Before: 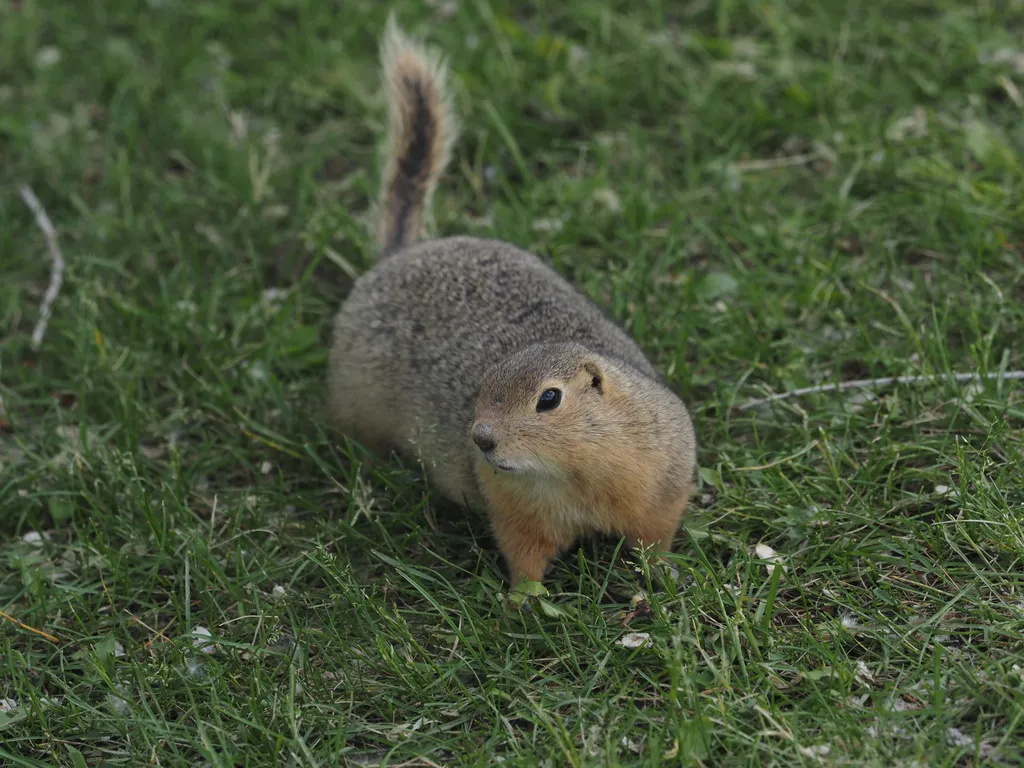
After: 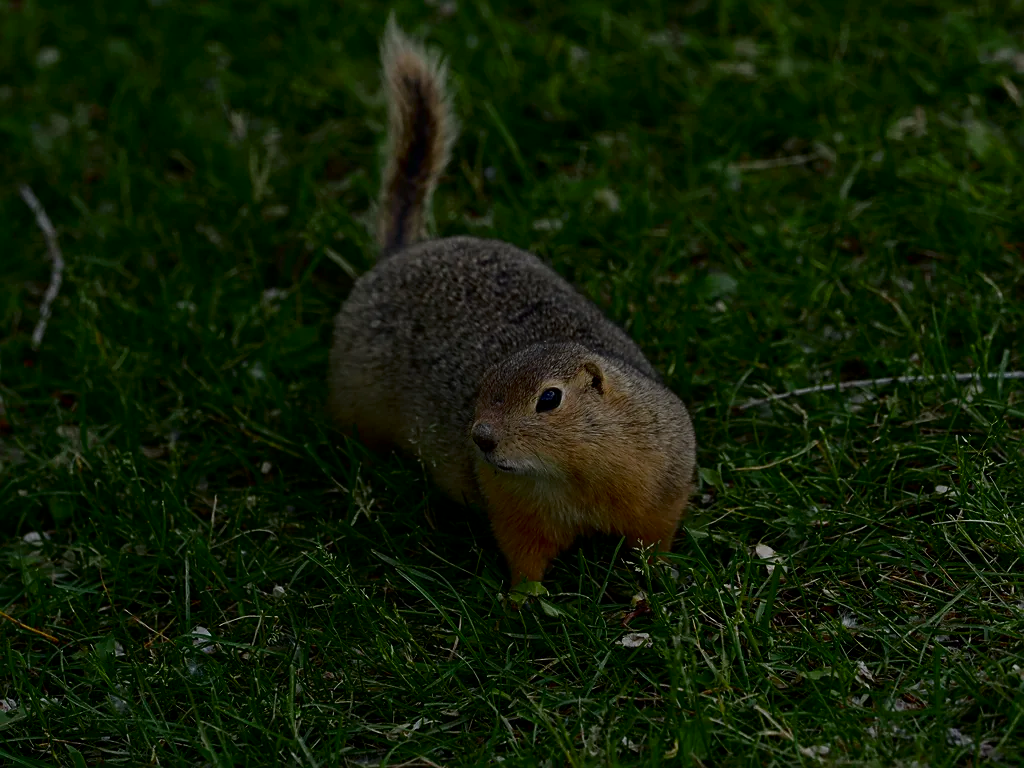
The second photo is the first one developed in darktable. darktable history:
contrast brightness saturation: contrast 0.086, brightness -0.6, saturation 0.174
sharpen: on, module defaults
filmic rgb: black relative exposure -7.65 EV, white relative exposure 4.56 EV, hardness 3.61
